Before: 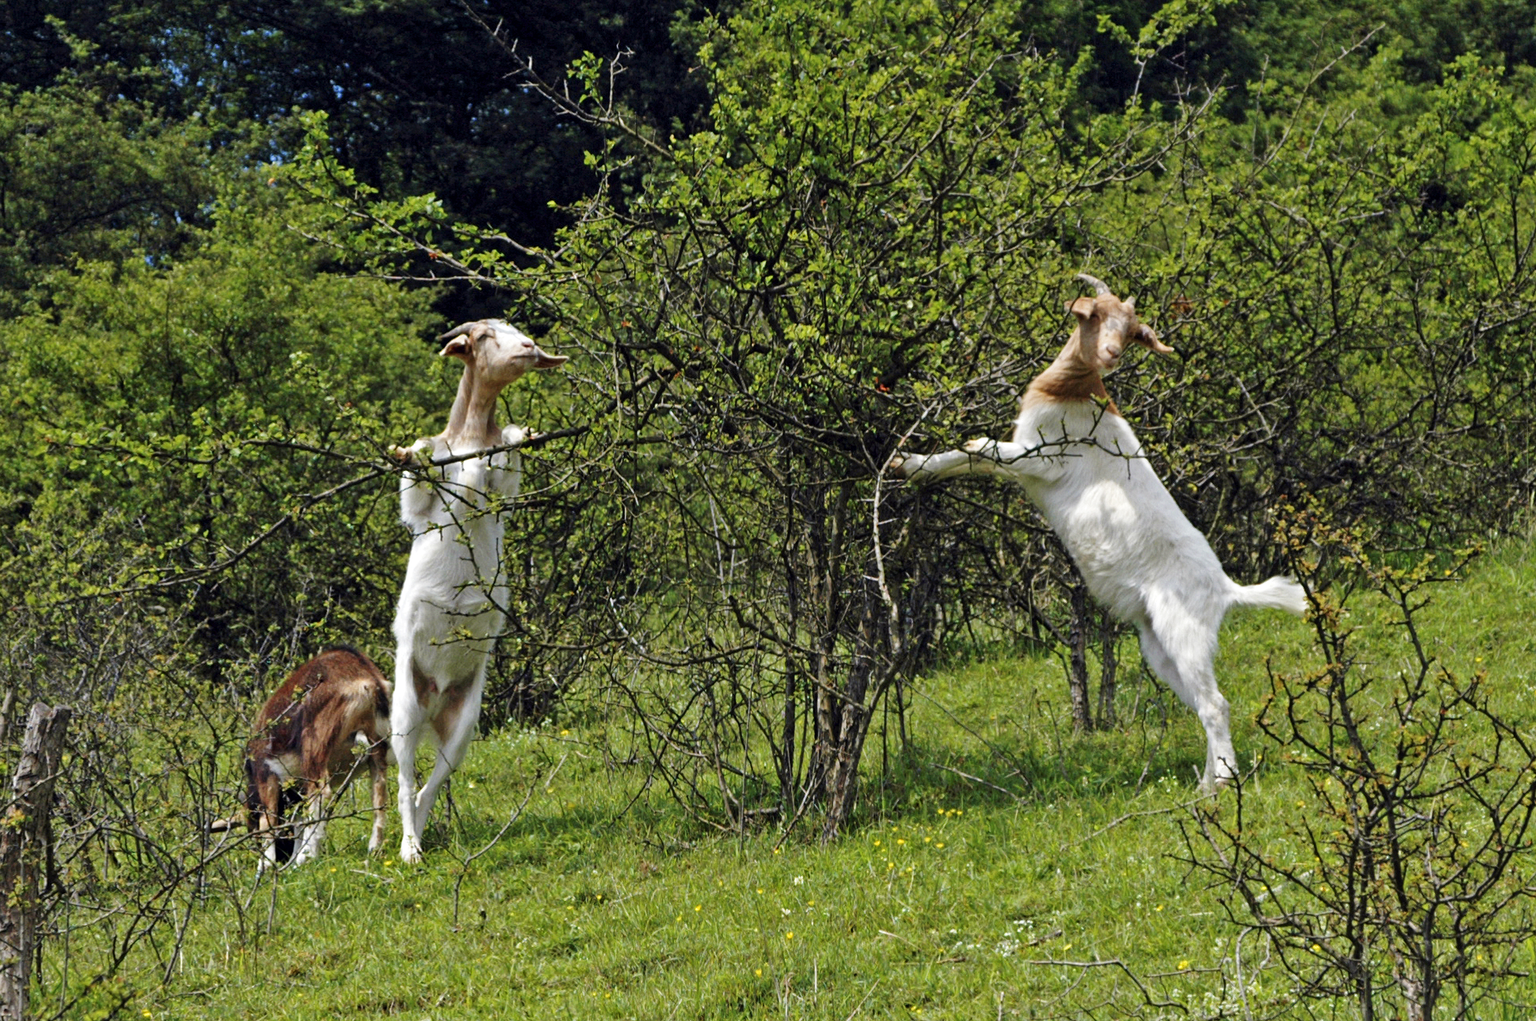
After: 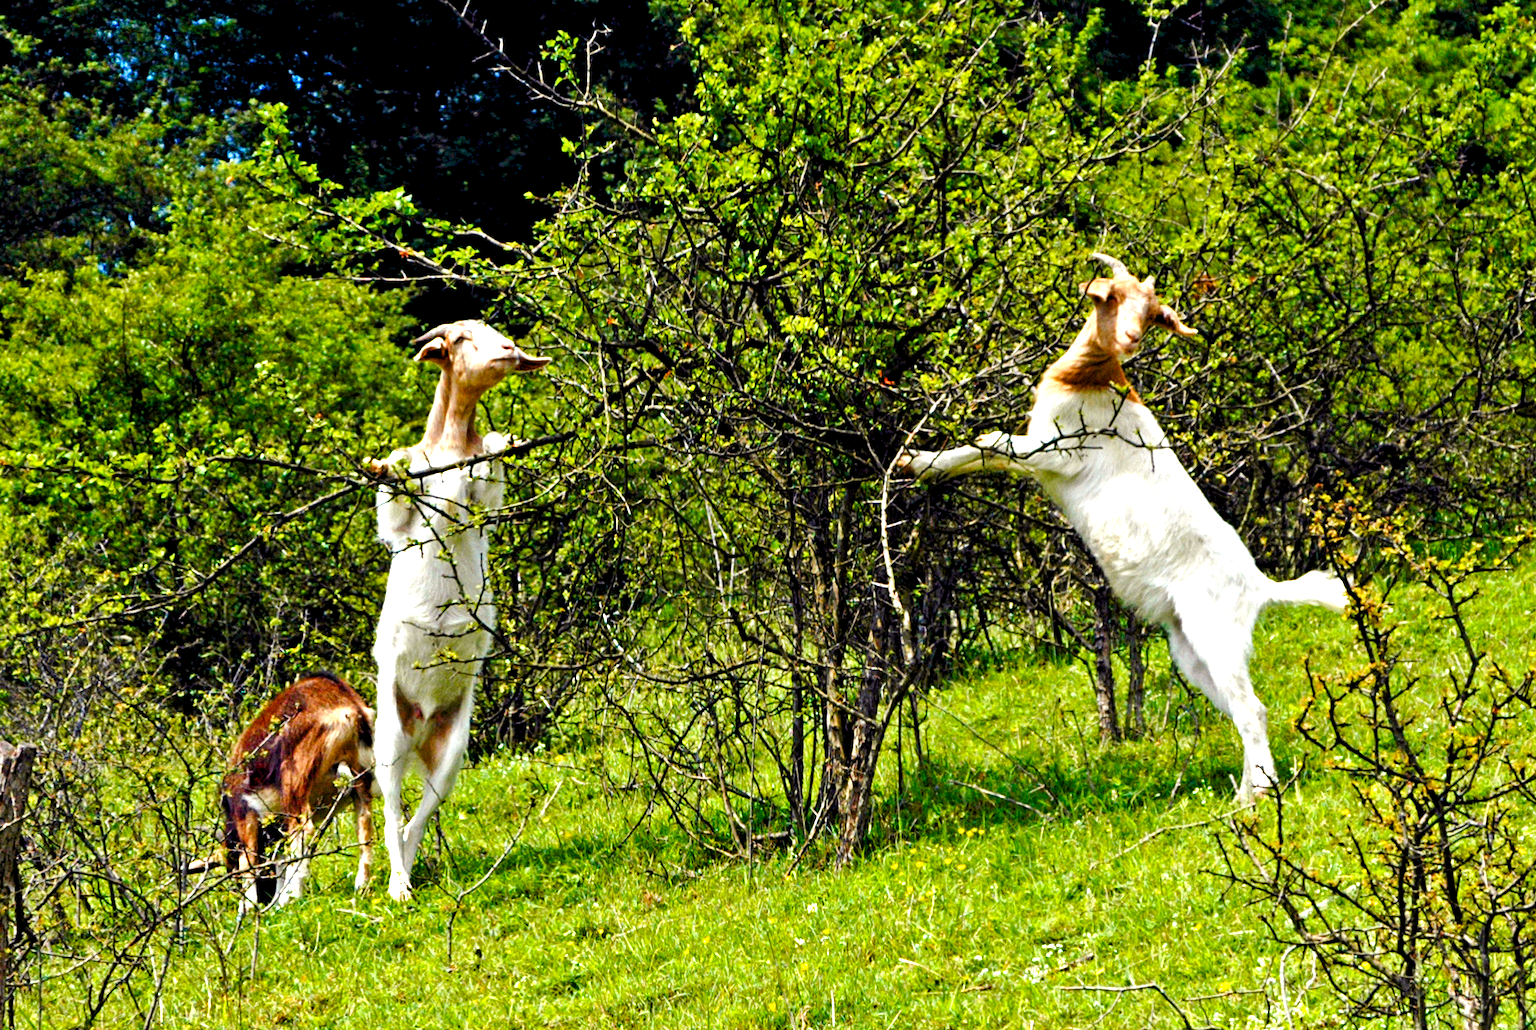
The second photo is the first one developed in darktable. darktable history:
color balance rgb: shadows lift › luminance -21.66%, shadows lift › chroma 6.57%, shadows lift › hue 270°, power › chroma 0.68%, power › hue 60°, highlights gain › luminance 6.08%, highlights gain › chroma 1.33%, highlights gain › hue 90°, global offset › luminance -0.87%, perceptual saturation grading › global saturation 26.86%, perceptual saturation grading › highlights -28.39%, perceptual saturation grading › mid-tones 15.22%, perceptual saturation grading › shadows 33.98%, perceptual brilliance grading › highlights 10%, perceptual brilliance grading › mid-tones 5%
exposure: exposure 0.648 EV, compensate highlight preservation false
crop and rotate: angle -0.5°
rotate and perspective: rotation -2.12°, lens shift (vertical) 0.009, lens shift (horizontal) -0.008, automatic cropping original format, crop left 0.036, crop right 0.964, crop top 0.05, crop bottom 0.959
